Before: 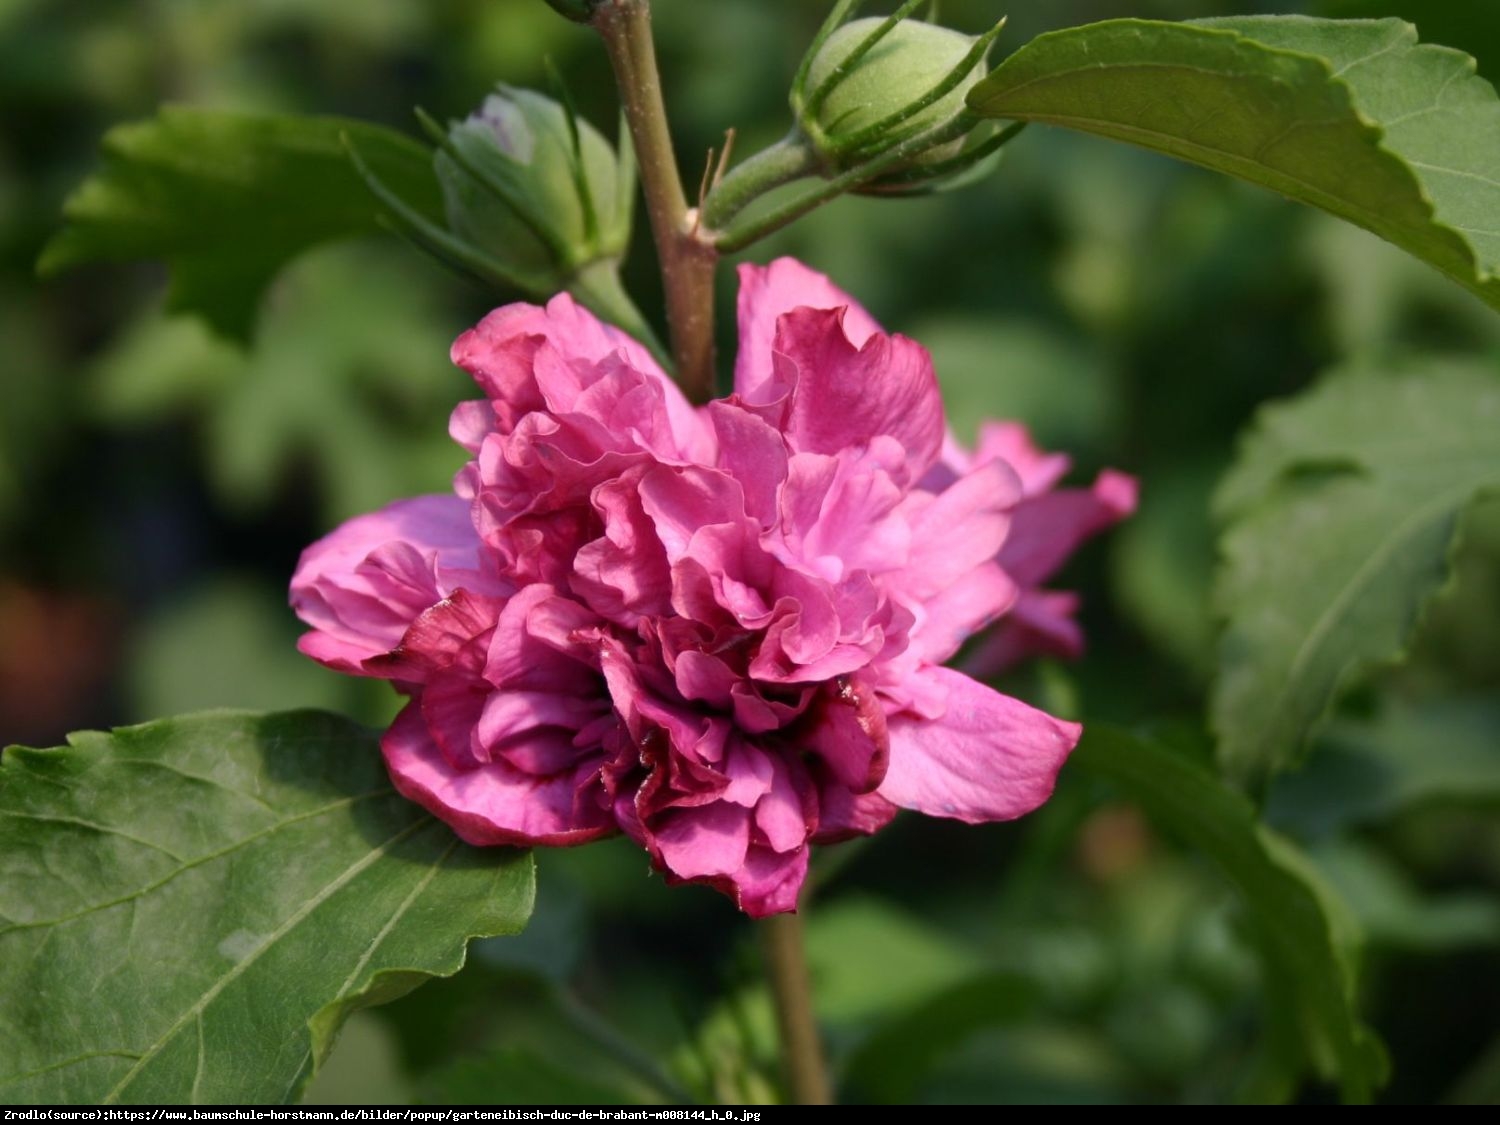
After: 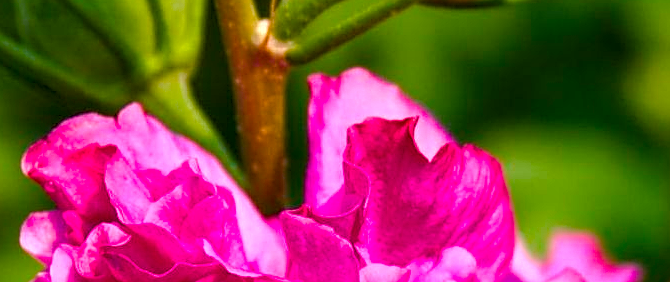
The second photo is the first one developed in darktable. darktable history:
crop: left 28.64%, top 16.832%, right 26.637%, bottom 58.055%
color balance rgb: linear chroma grading › shadows 10%, linear chroma grading › highlights 10%, linear chroma grading › global chroma 15%, linear chroma grading › mid-tones 15%, perceptual saturation grading › global saturation 40%, perceptual saturation grading › highlights -25%, perceptual saturation grading › mid-tones 35%, perceptual saturation grading › shadows 35%, perceptual brilliance grading › global brilliance 11.29%, global vibrance 11.29%
local contrast: highlights 99%, shadows 86%, detail 160%, midtone range 0.2
sharpen: on, module defaults
